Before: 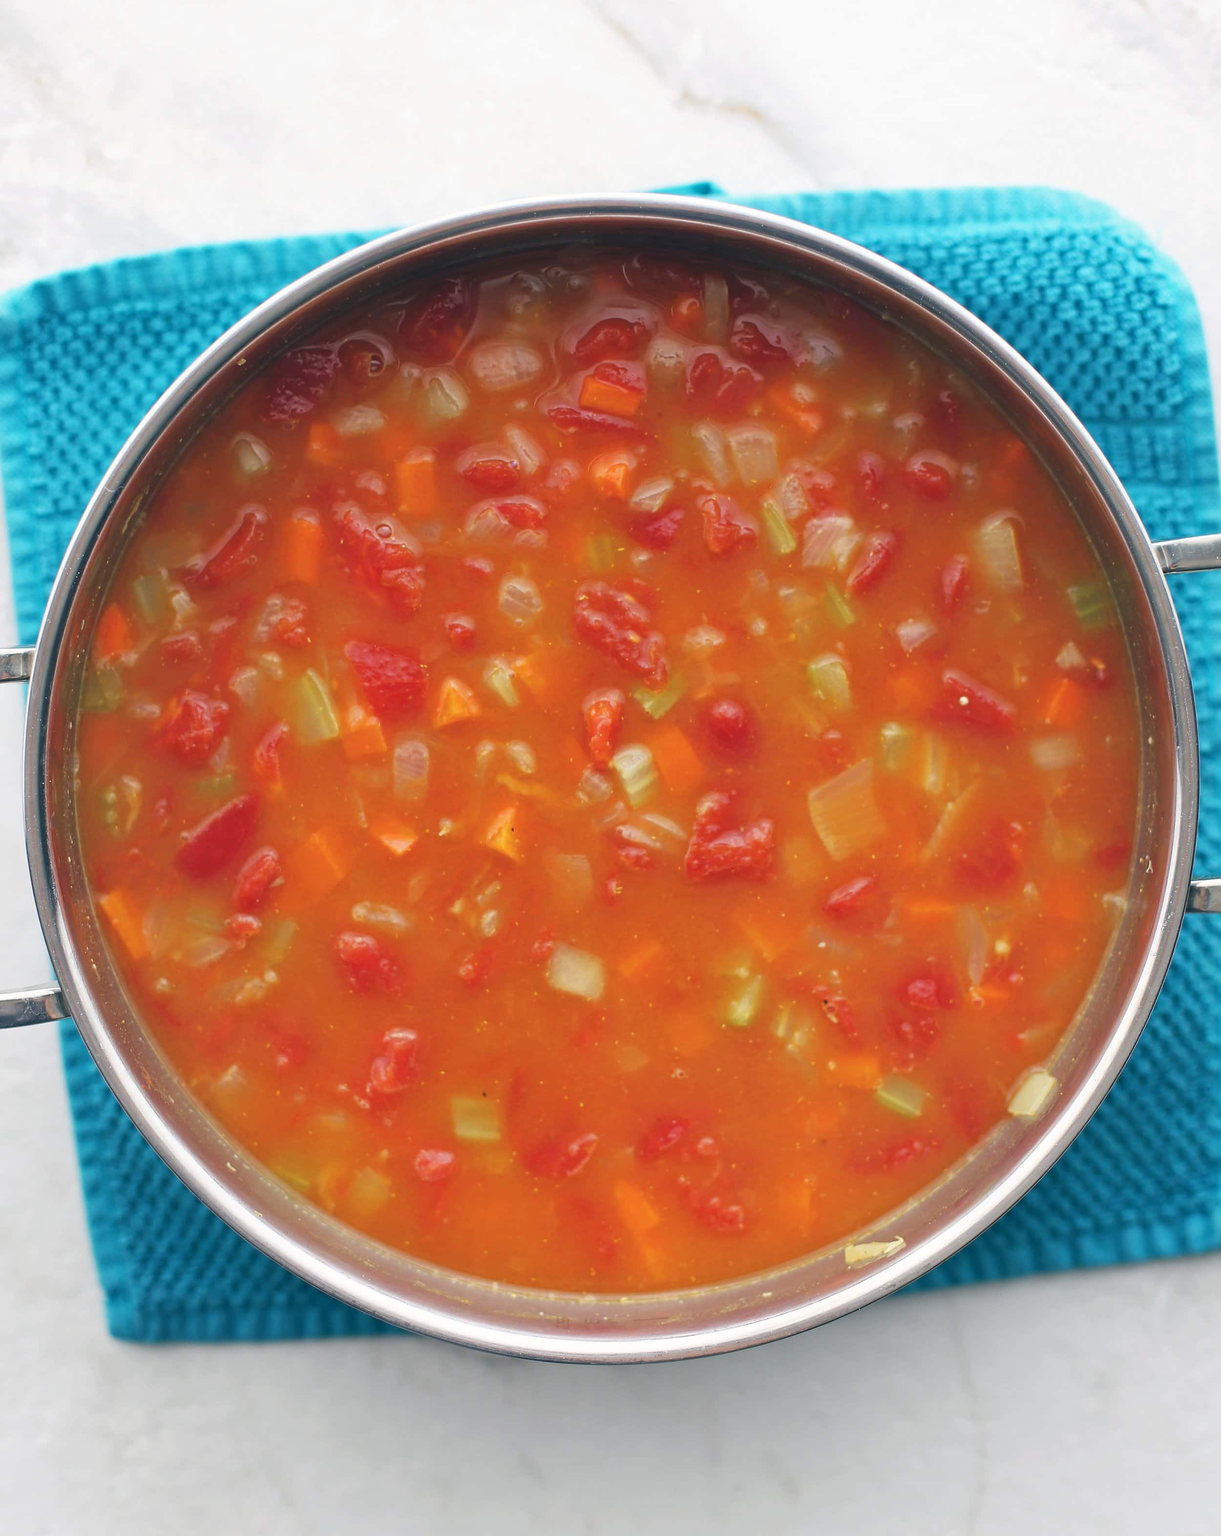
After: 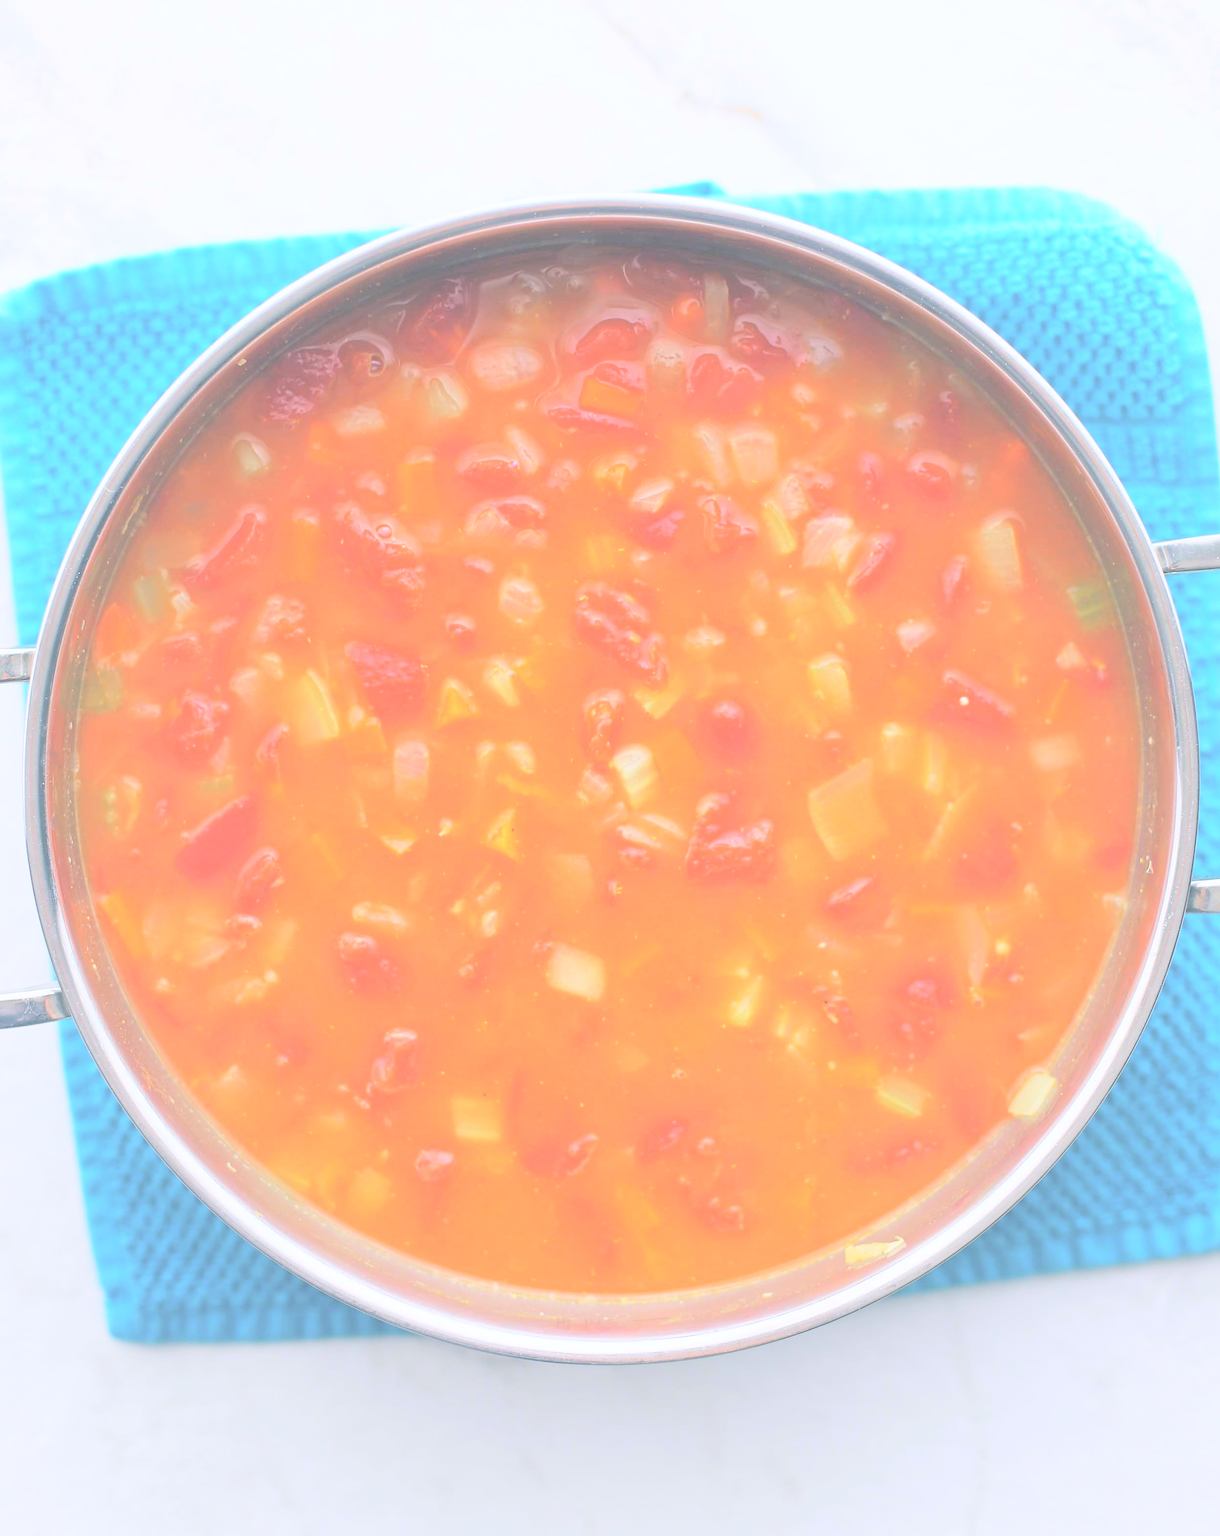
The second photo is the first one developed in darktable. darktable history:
contrast brightness saturation: brightness 1
color zones: curves: ch2 [(0, 0.5) (0.143, 0.5) (0.286, 0.489) (0.415, 0.421) (0.571, 0.5) (0.714, 0.5) (0.857, 0.5) (1, 0.5)]
white balance: red 0.984, blue 1.059
